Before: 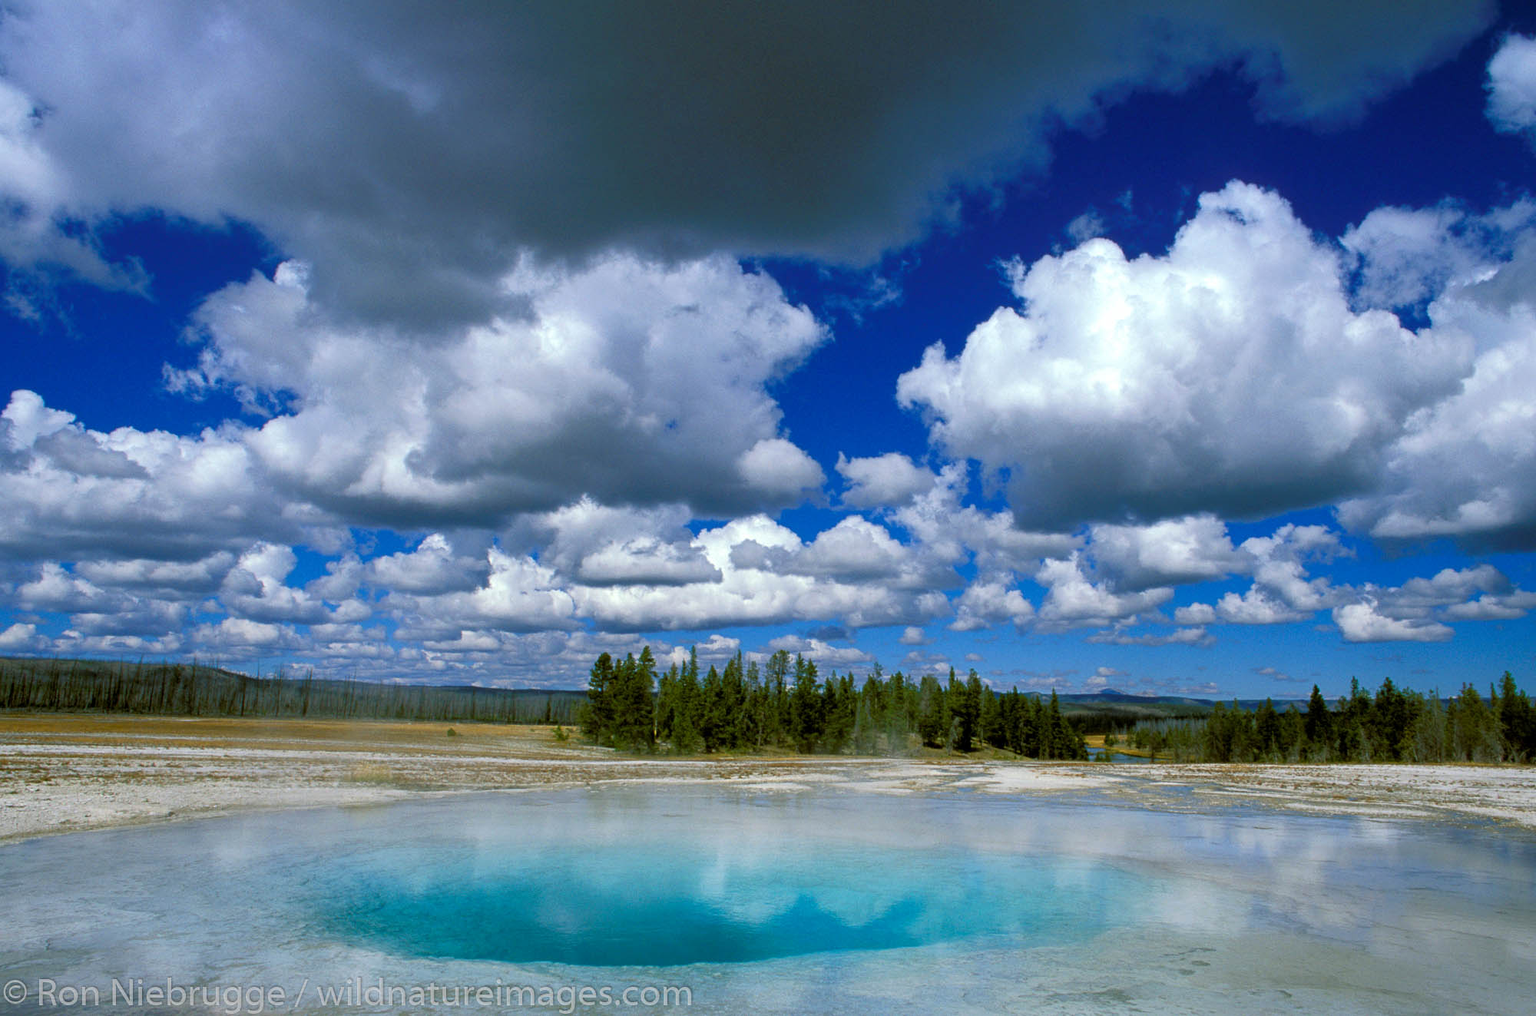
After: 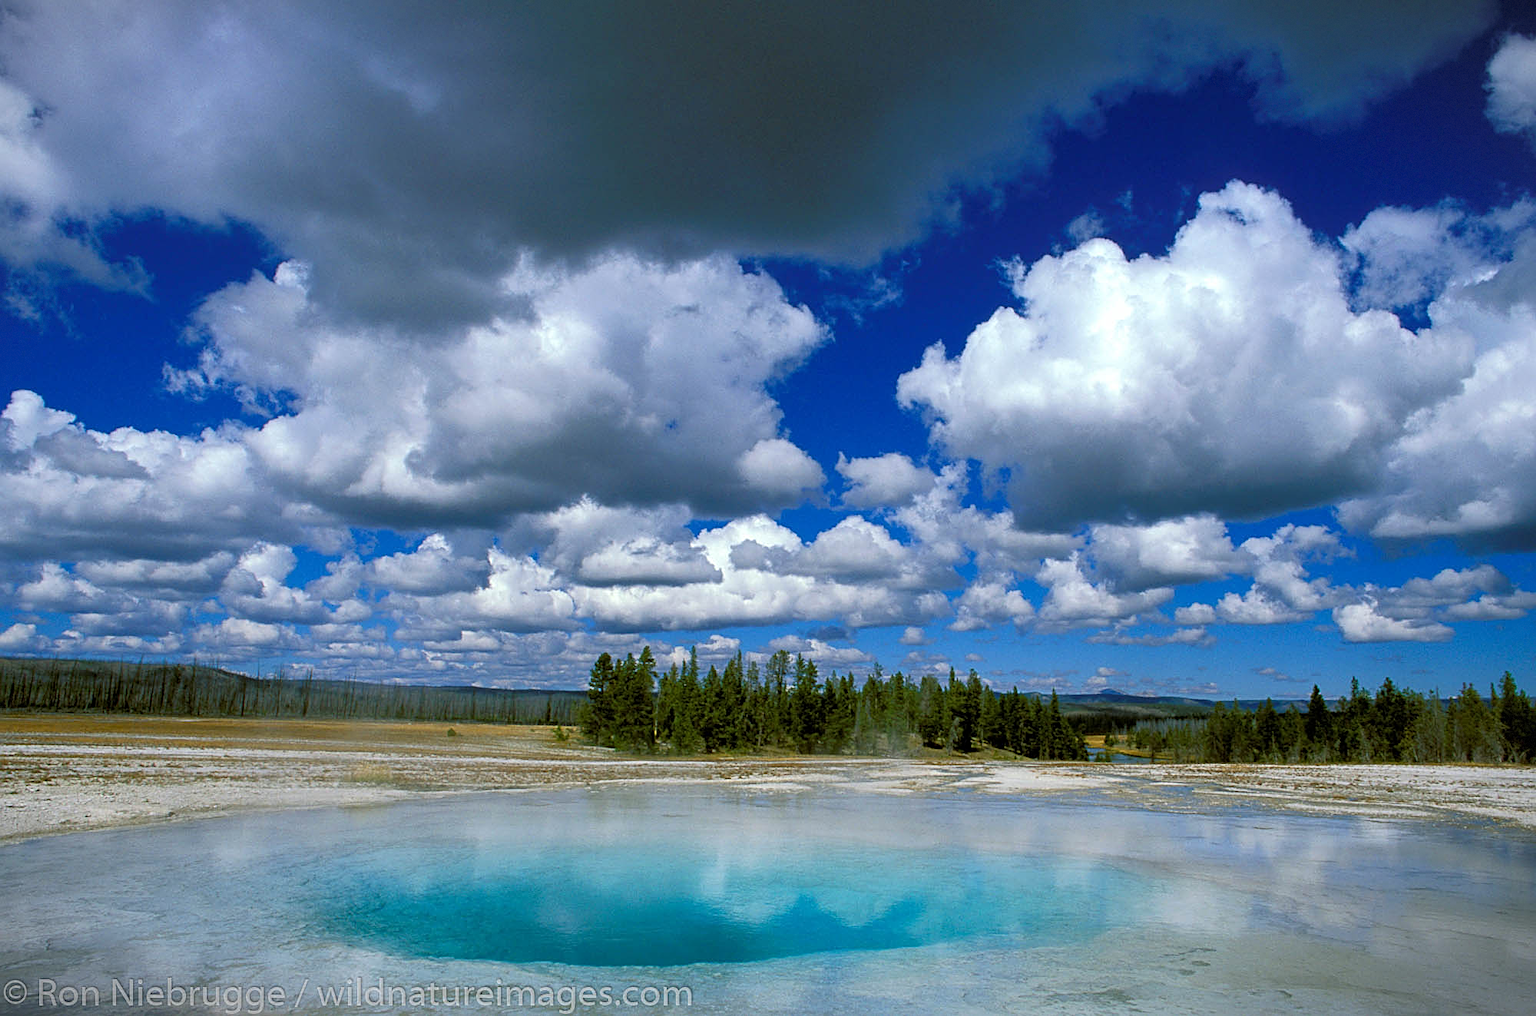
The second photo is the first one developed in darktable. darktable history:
vignetting: fall-off start 100%, brightness -0.406, saturation -0.3, width/height ratio 1.324, dithering 8-bit output, unbound false
sharpen: on, module defaults
